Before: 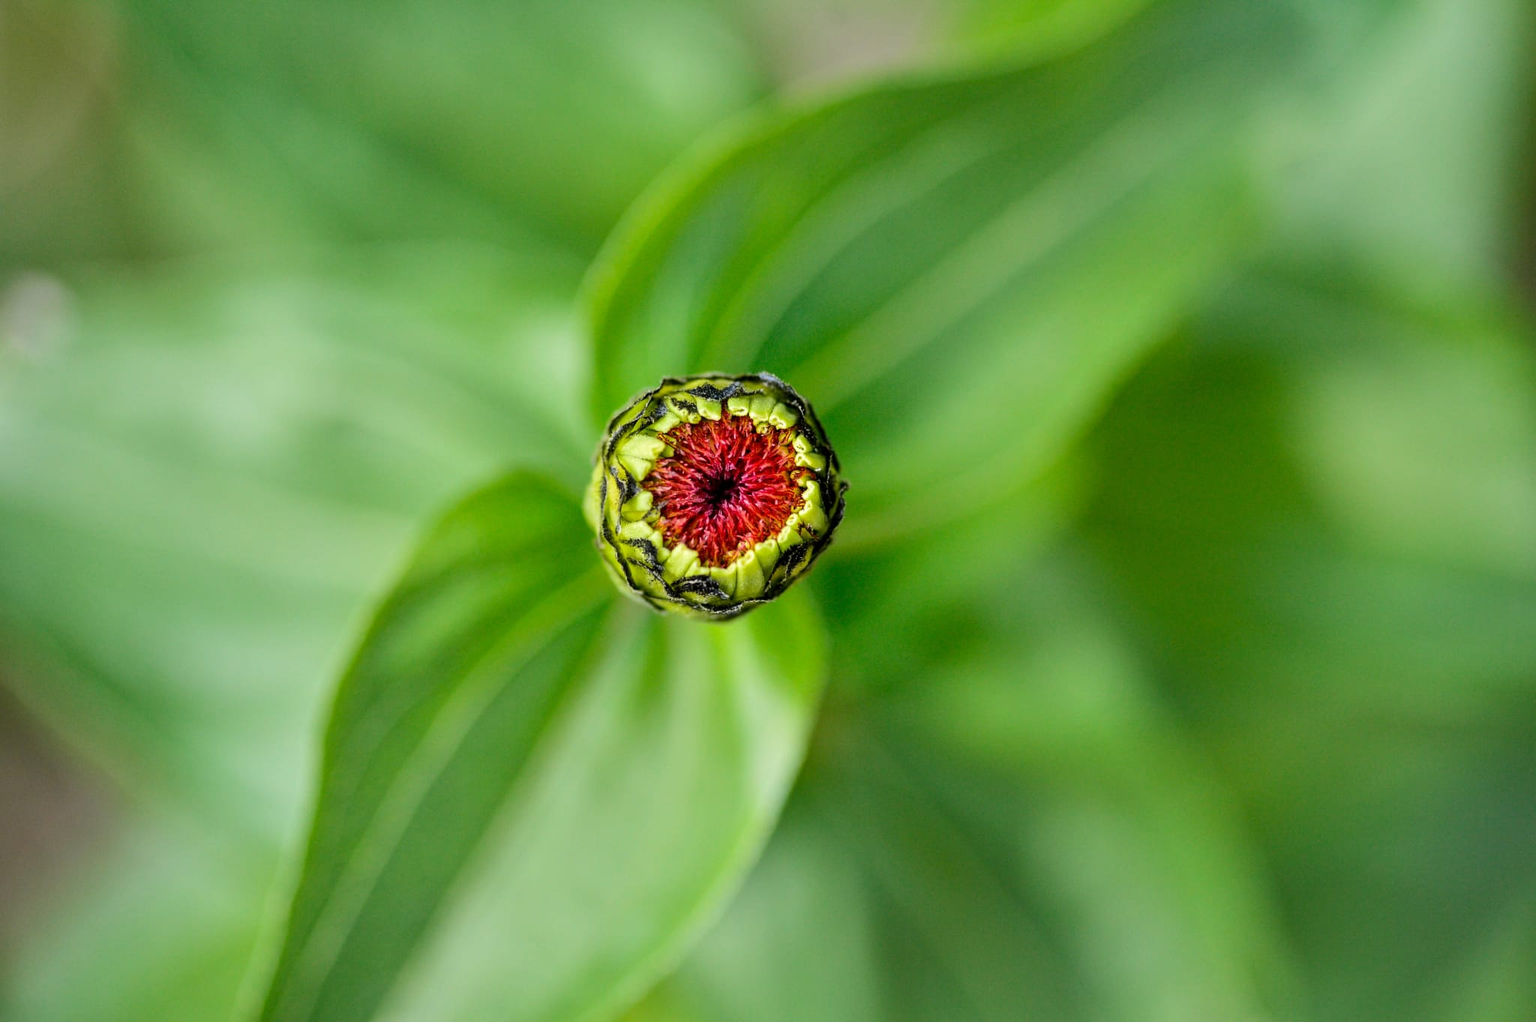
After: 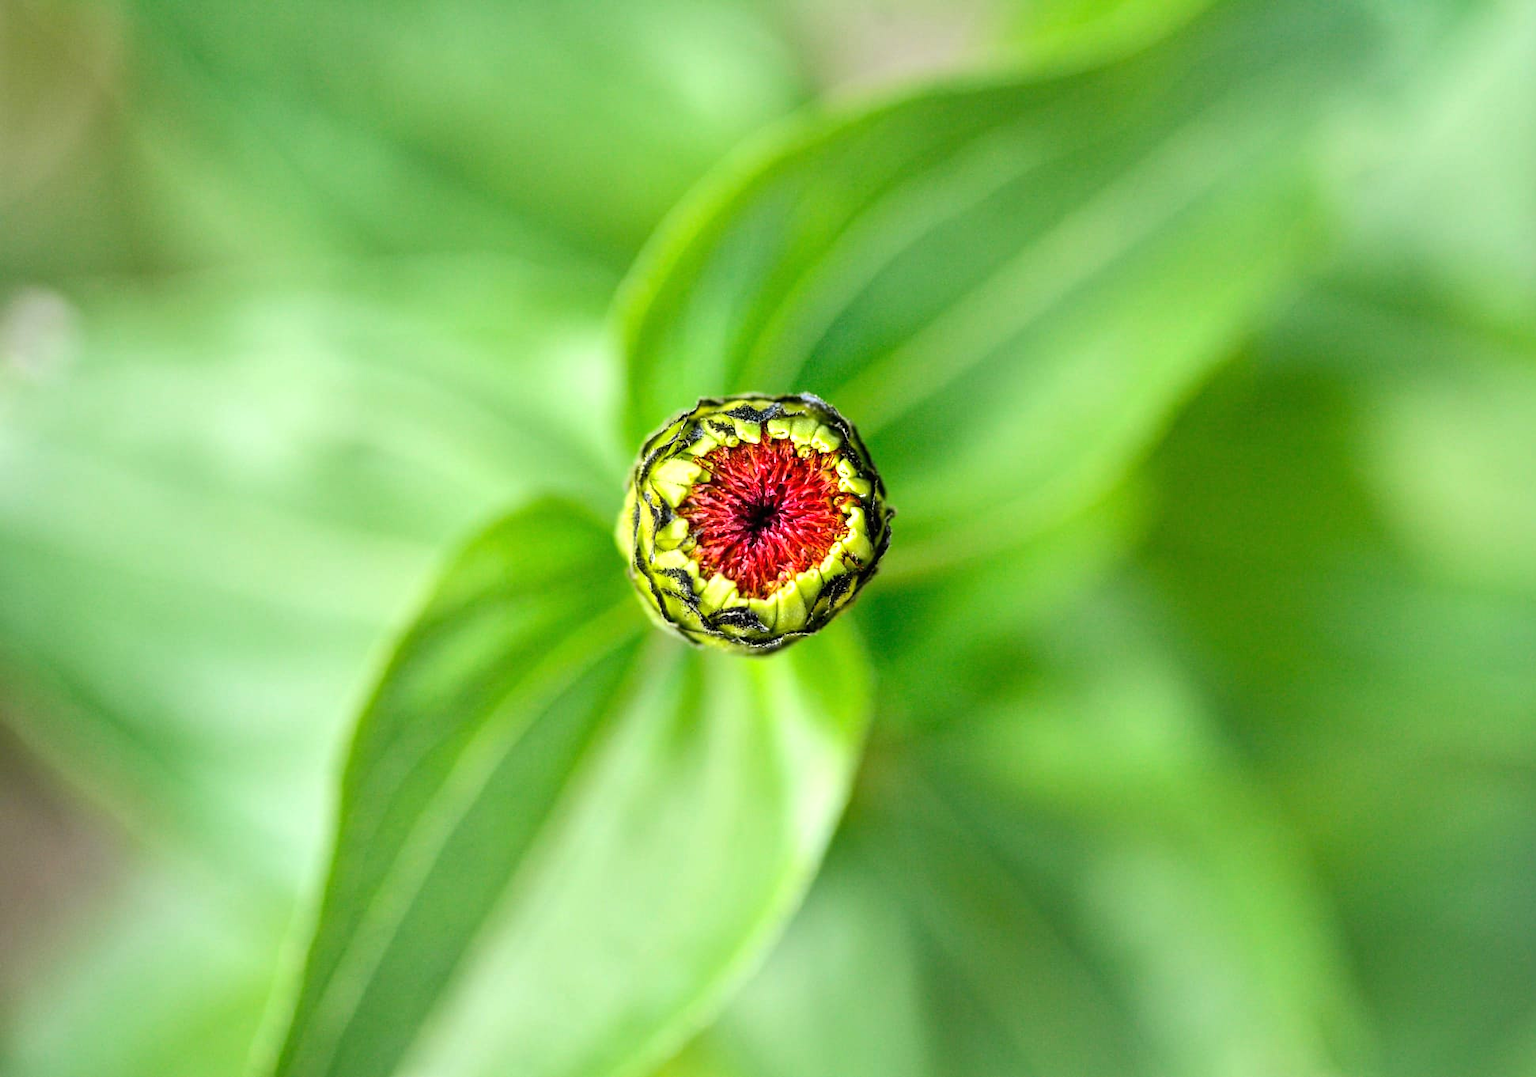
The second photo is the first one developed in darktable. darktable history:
exposure: black level correction 0, exposure 0.68 EV, compensate exposure bias true, compensate highlight preservation false
crop and rotate: right 5.167%
